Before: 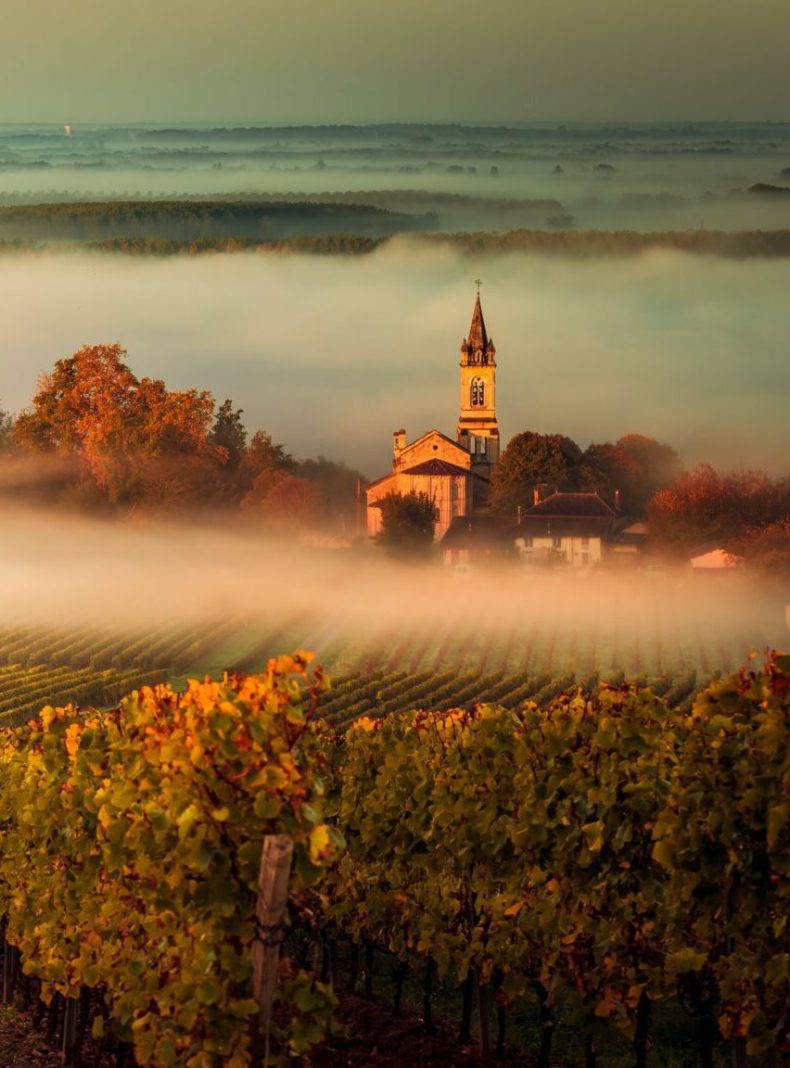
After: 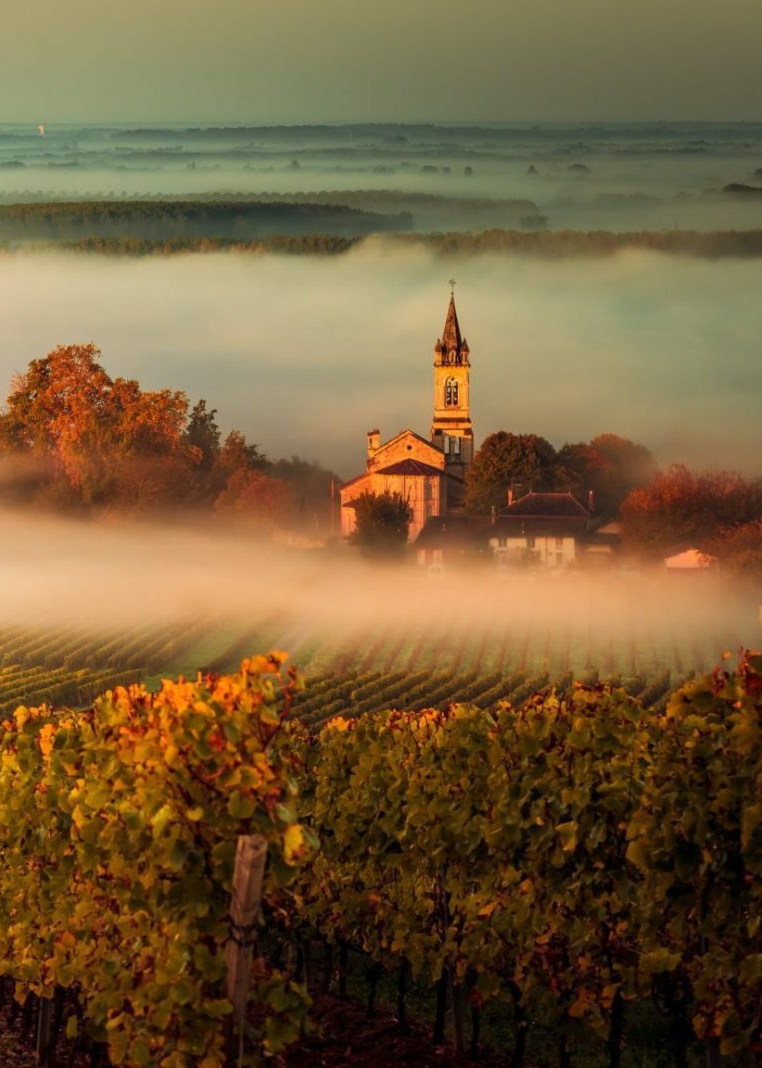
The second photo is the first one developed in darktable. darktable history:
crop and rotate: left 3.459%
